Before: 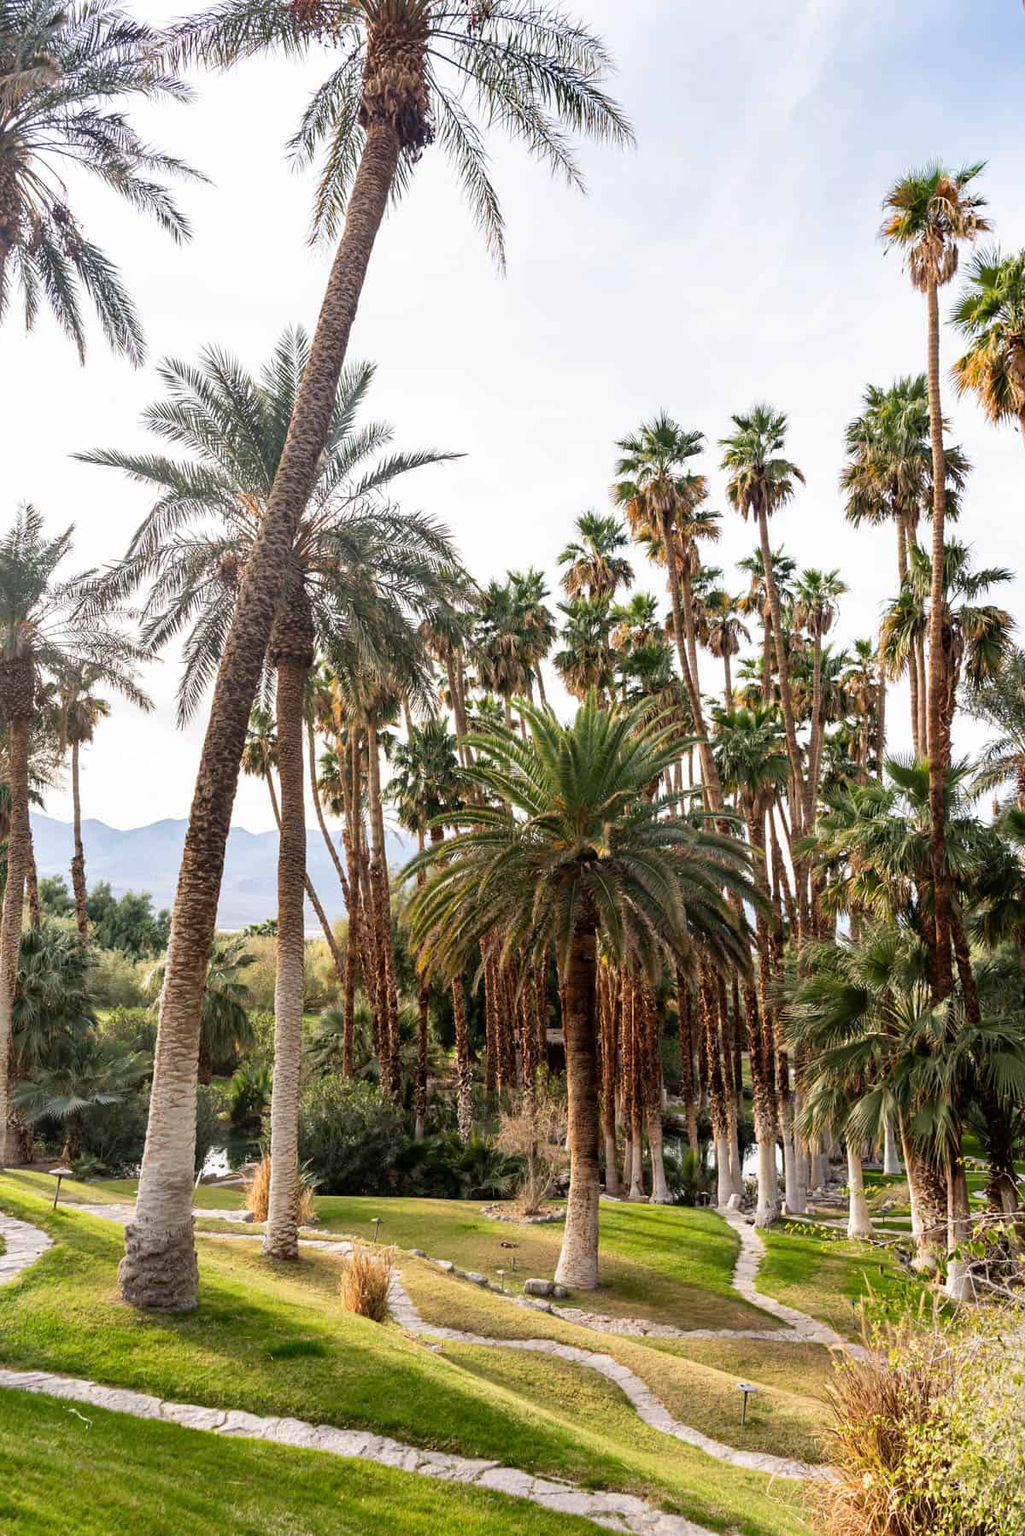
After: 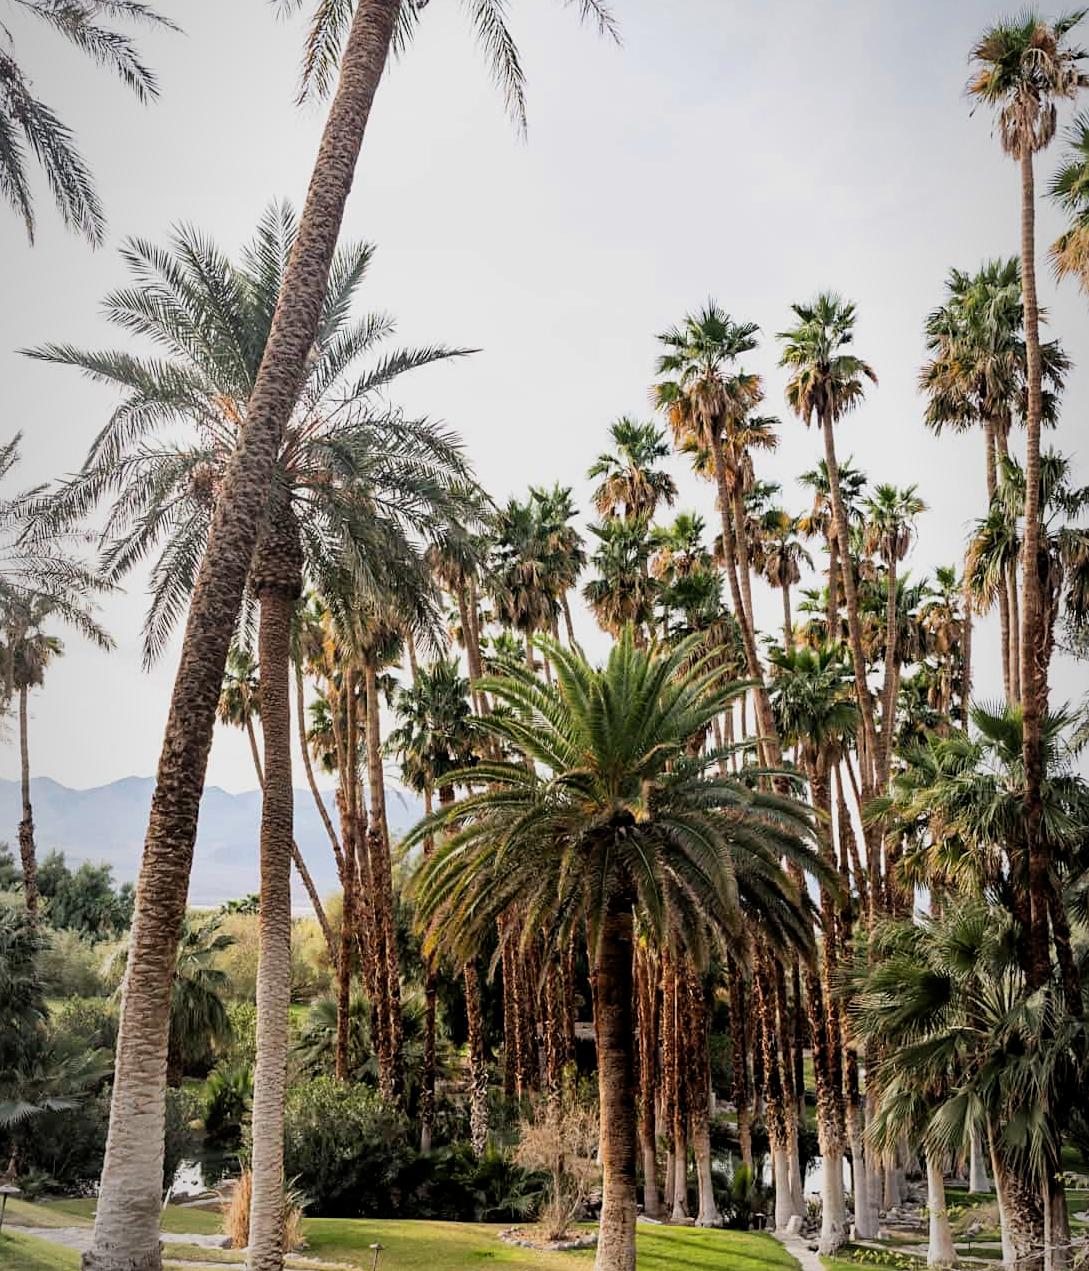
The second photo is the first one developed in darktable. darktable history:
vignetting: fall-off start 96.52%, fall-off radius 100.25%, width/height ratio 0.61, unbound false
filmic rgb: middle gray luminance 9.08%, black relative exposure -10.7 EV, white relative exposure 3.43 EV, target black luminance 0%, hardness 5.98, latitude 59.63%, contrast 1.088, highlights saturation mix 5.27%, shadows ↔ highlights balance 29.21%
crop: left 5.471%, top 10.171%, right 3.697%, bottom 19.092%
sharpen: amount 0.208
